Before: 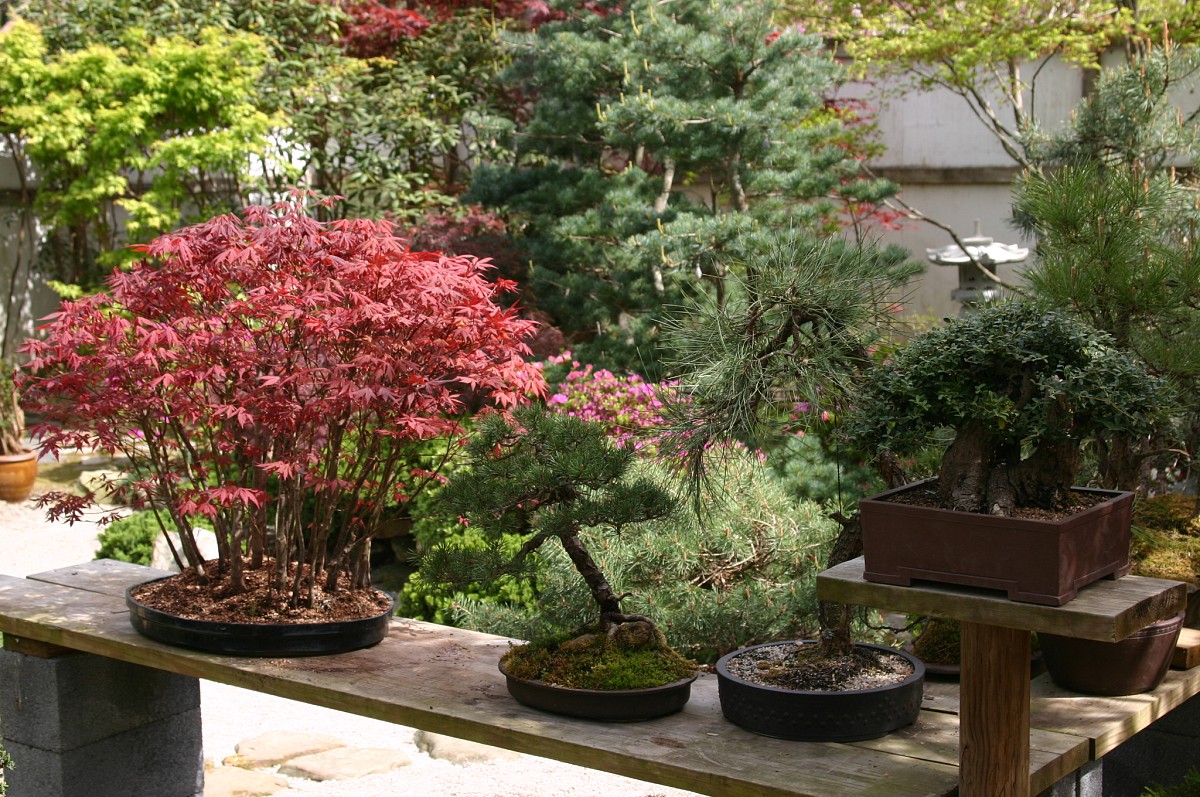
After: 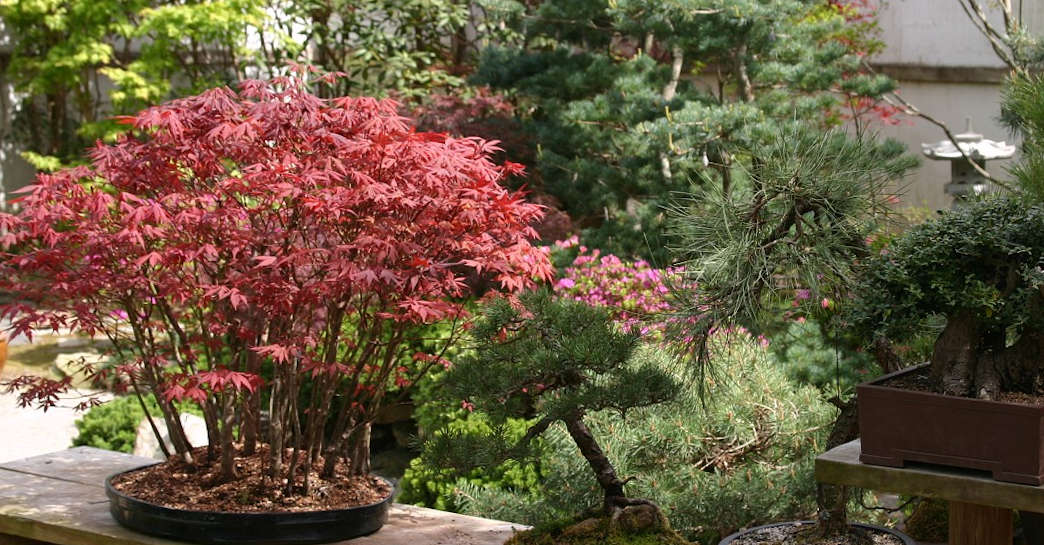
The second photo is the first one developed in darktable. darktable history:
rotate and perspective: rotation 0.679°, lens shift (horizontal) 0.136, crop left 0.009, crop right 0.991, crop top 0.078, crop bottom 0.95
crop and rotate: left 2.425%, top 11.305%, right 9.6%, bottom 15.08%
